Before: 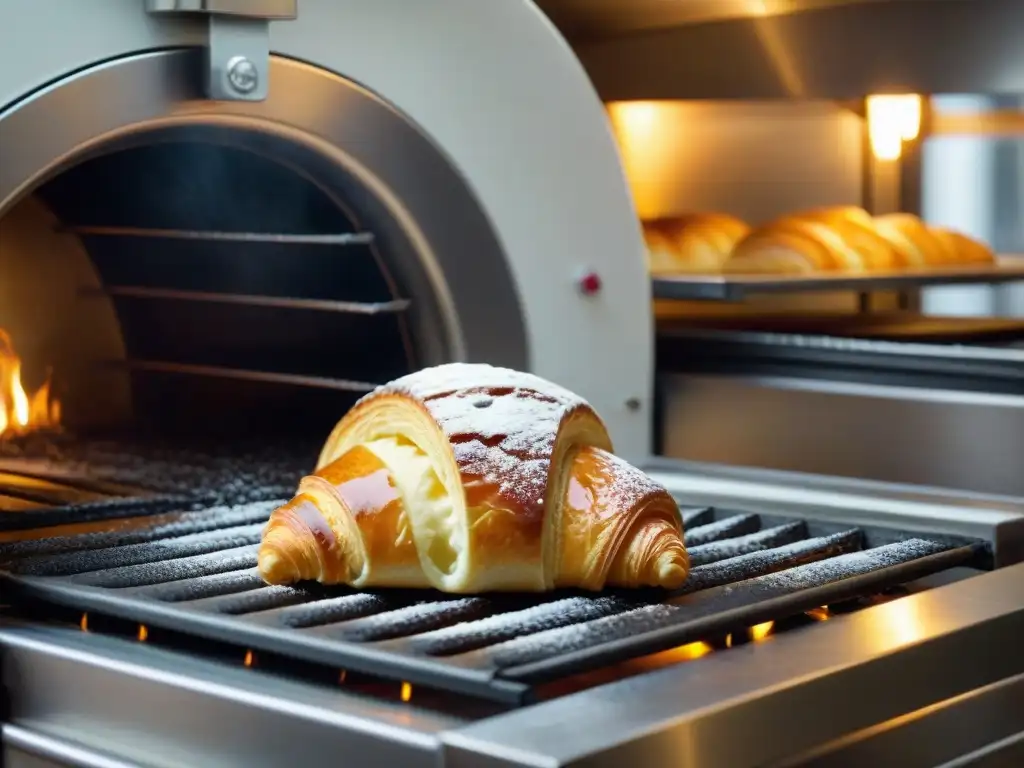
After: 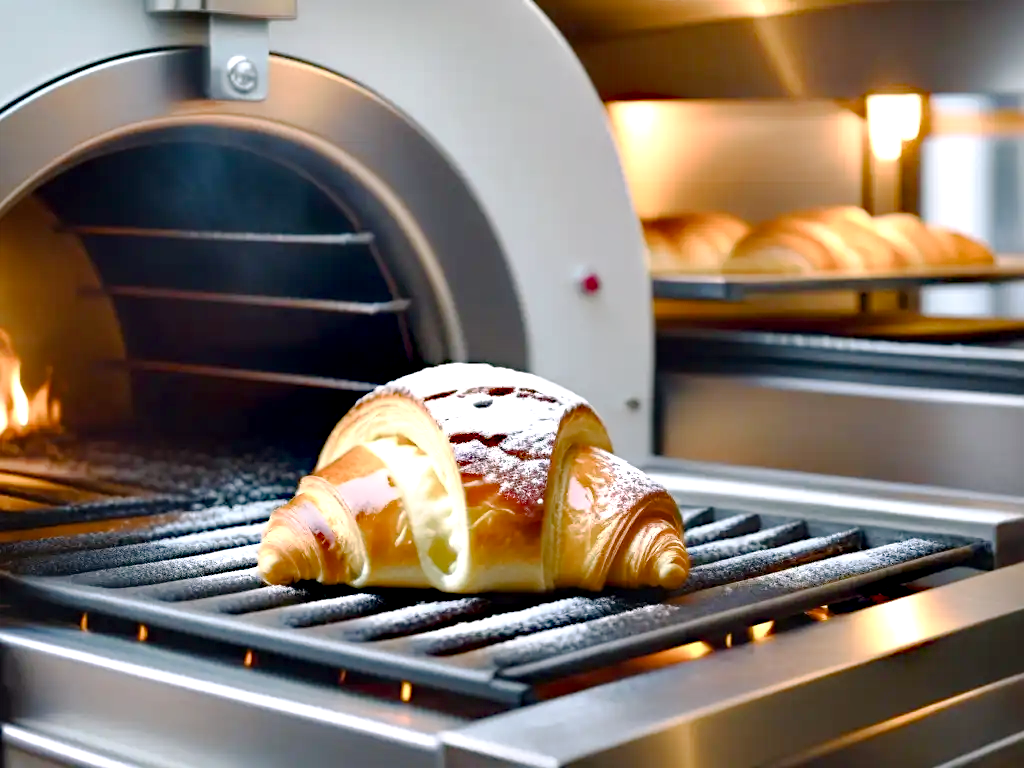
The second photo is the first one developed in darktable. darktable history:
base curve: curves: ch0 [(0, 0) (0.235, 0.266) (0.503, 0.496) (0.786, 0.72) (1, 1)], fusion 1, preserve colors none
contrast brightness saturation: saturation -0.063
color balance rgb: highlights gain › chroma 1.474%, highlights gain › hue 308.43°, perceptual saturation grading › global saturation 20%, perceptual saturation grading › highlights -49.875%, perceptual saturation grading › shadows 24.709%
